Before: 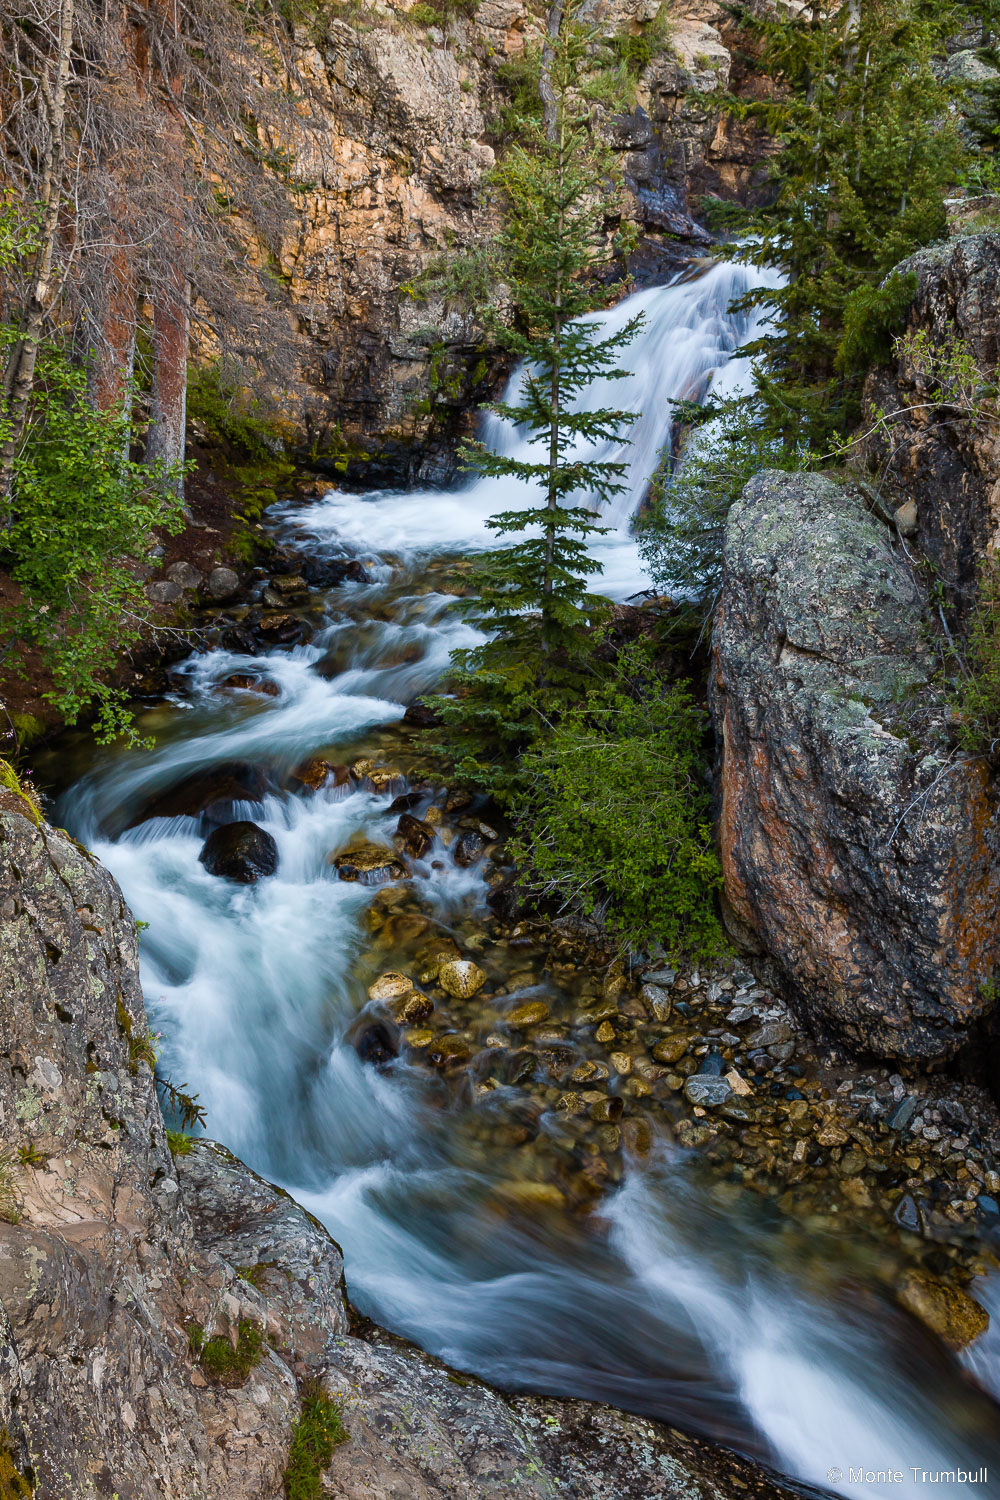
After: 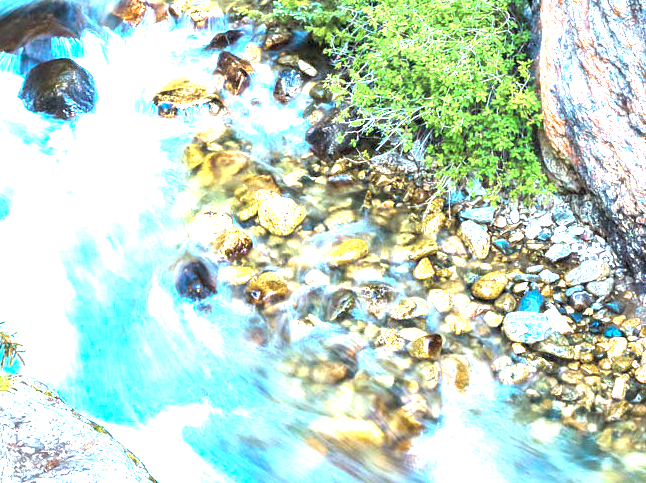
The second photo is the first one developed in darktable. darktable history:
exposure: black level correction 0, exposure 3.905 EV, compensate exposure bias true, compensate highlight preservation false
crop: left 18.153%, top 50.917%, right 17.233%, bottom 16.838%
color correction: highlights a* -9.71, highlights b* -21.07
